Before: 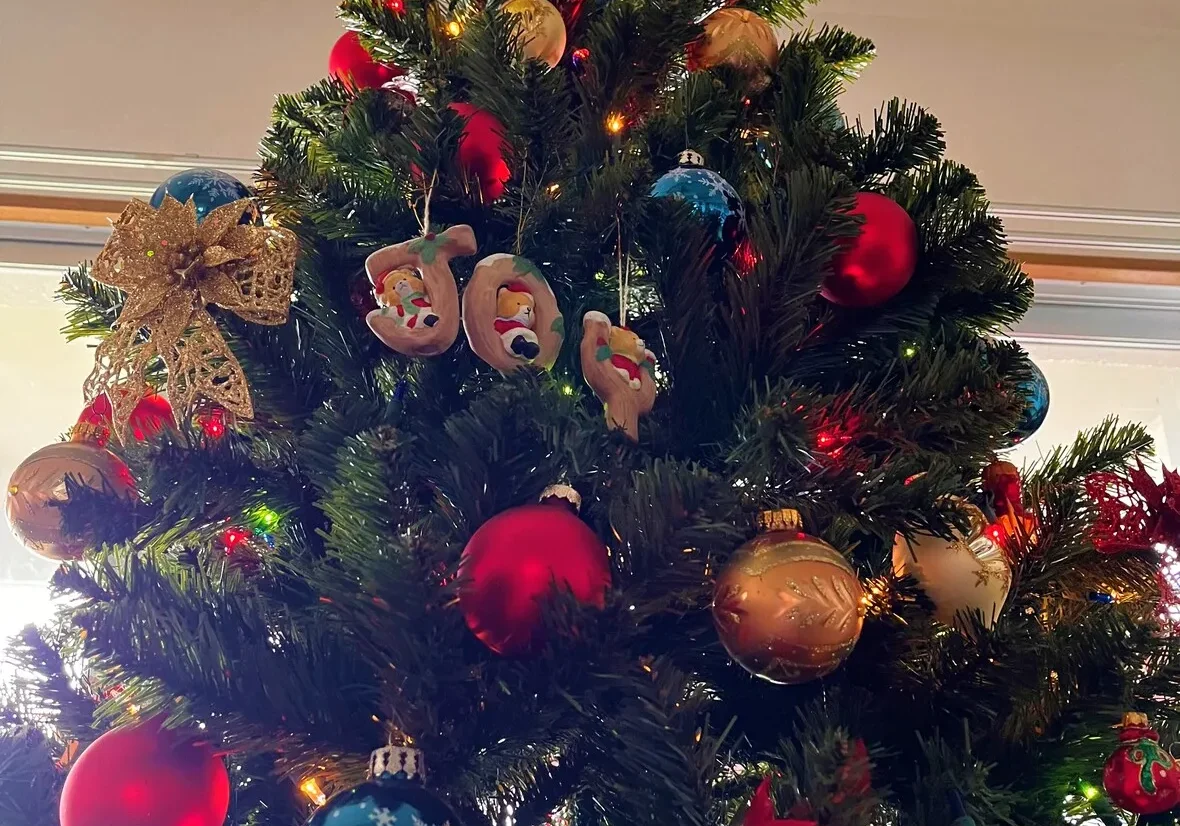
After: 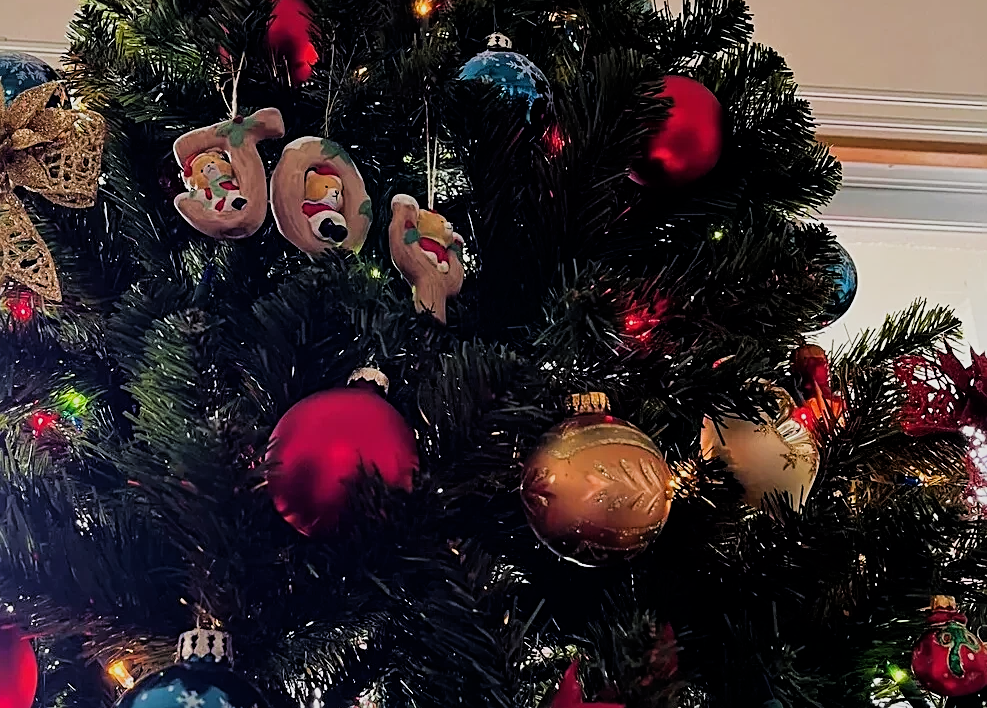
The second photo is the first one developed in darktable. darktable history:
sharpen: on, module defaults
crop: left 16.315%, top 14.246%
filmic rgb: black relative exposure -5 EV, hardness 2.88, contrast 1.2, highlights saturation mix -30%
